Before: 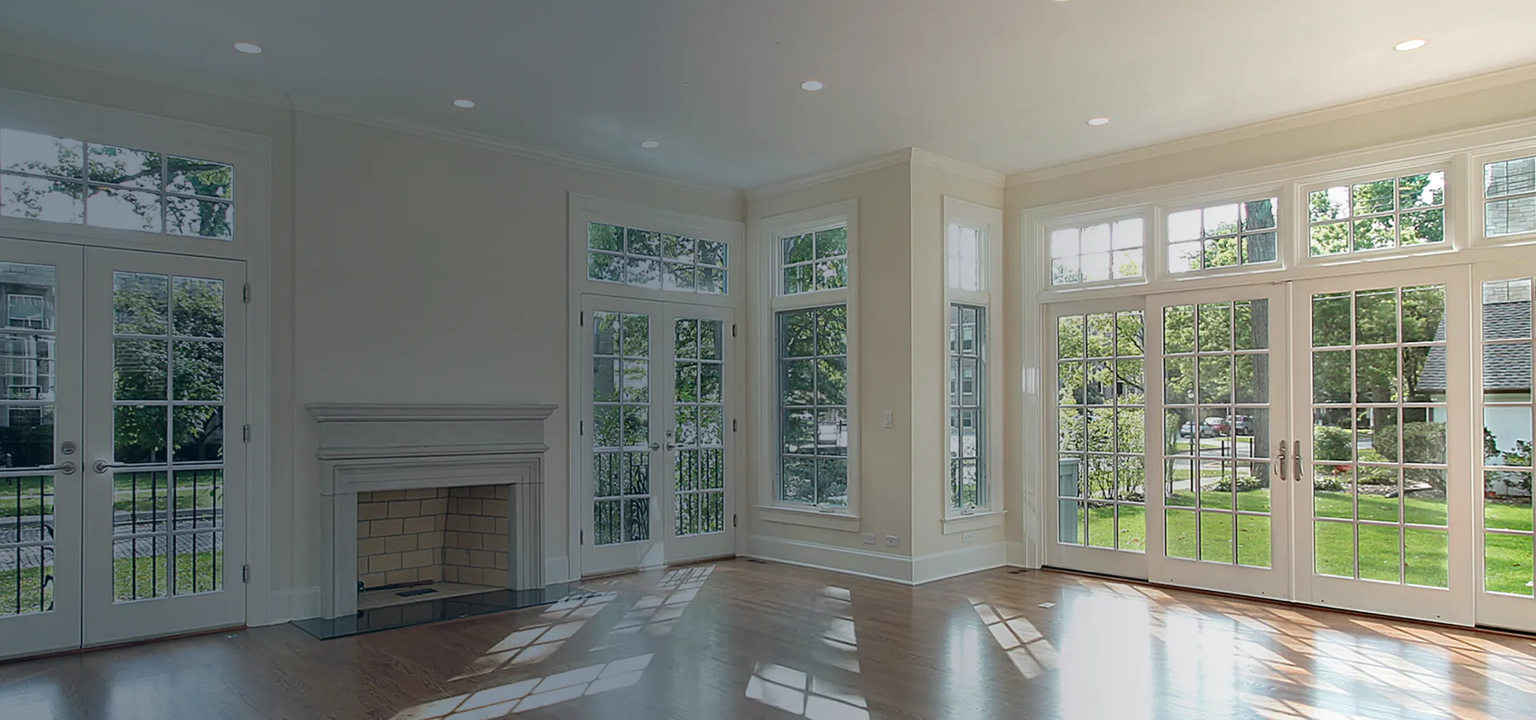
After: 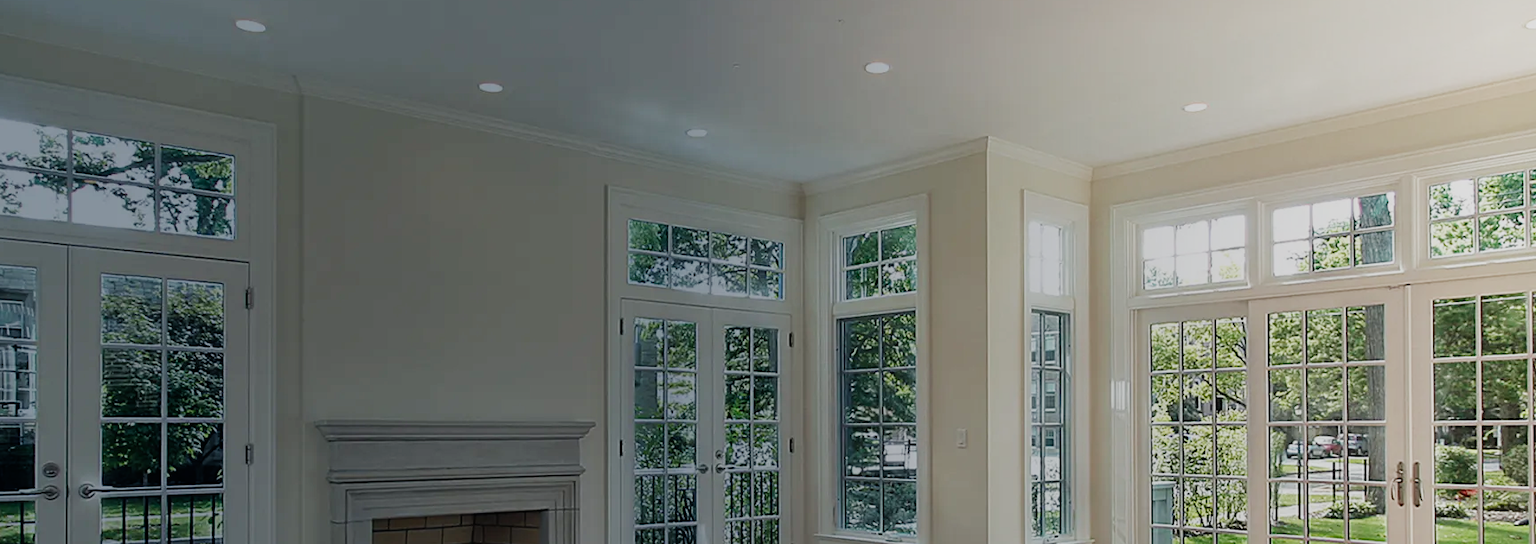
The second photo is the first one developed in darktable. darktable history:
sigmoid: contrast 1.6, skew -0.2, preserve hue 0%, red attenuation 0.1, red rotation 0.035, green attenuation 0.1, green rotation -0.017, blue attenuation 0.15, blue rotation -0.052, base primaries Rec2020
crop: left 1.509%, top 3.452%, right 7.696%, bottom 28.452%
